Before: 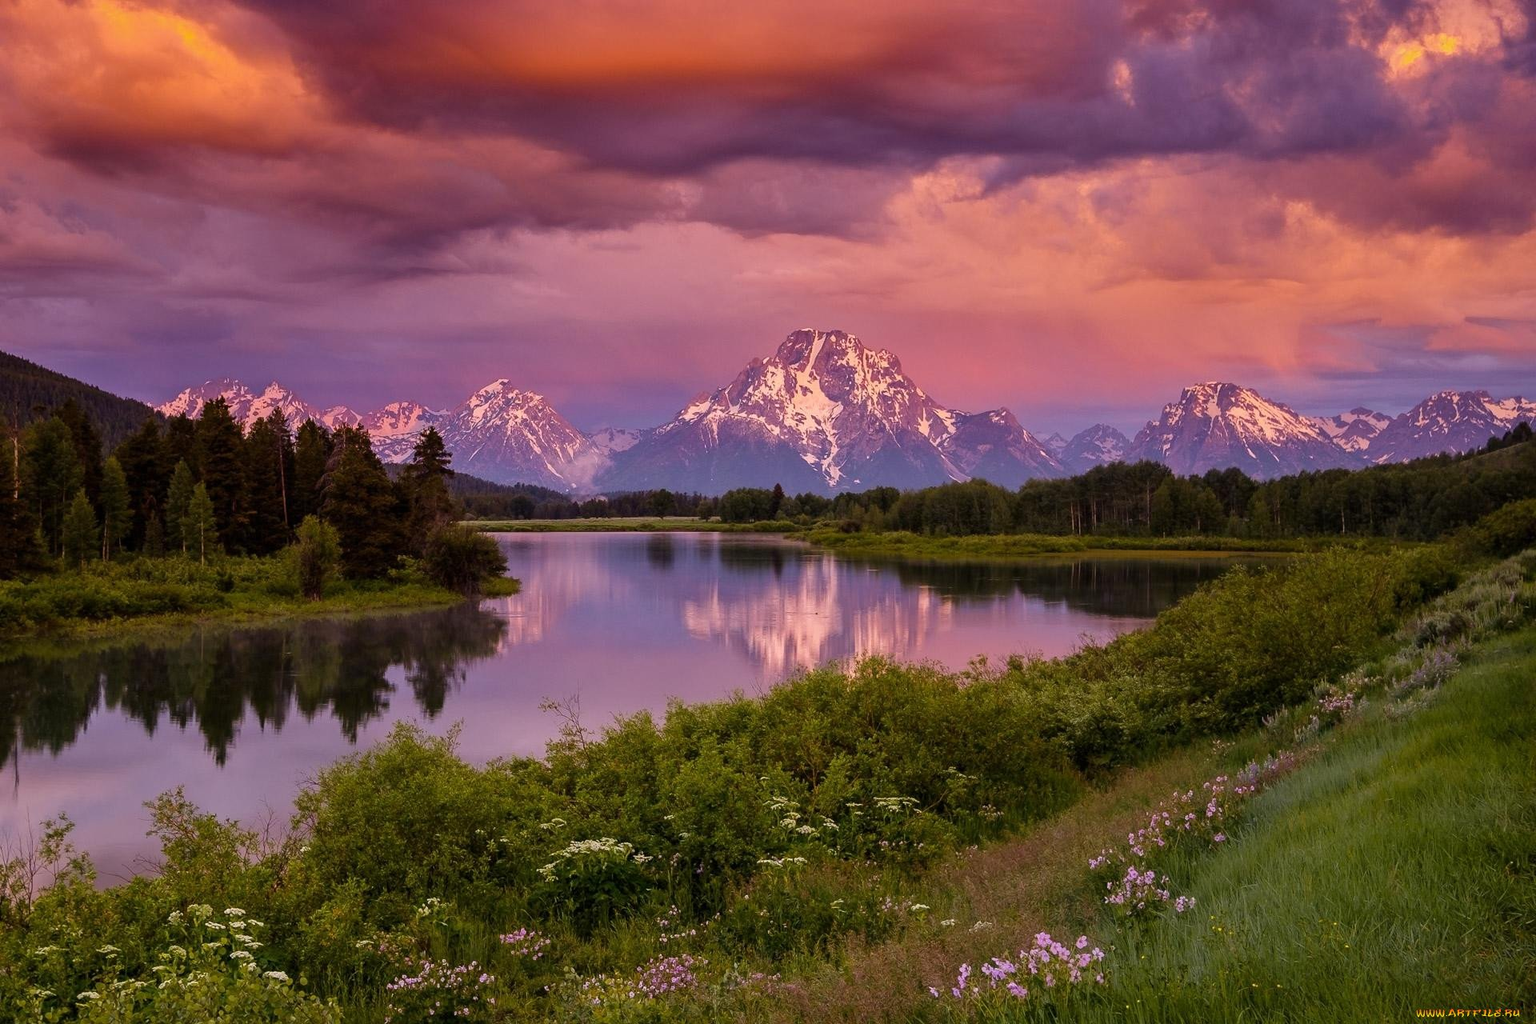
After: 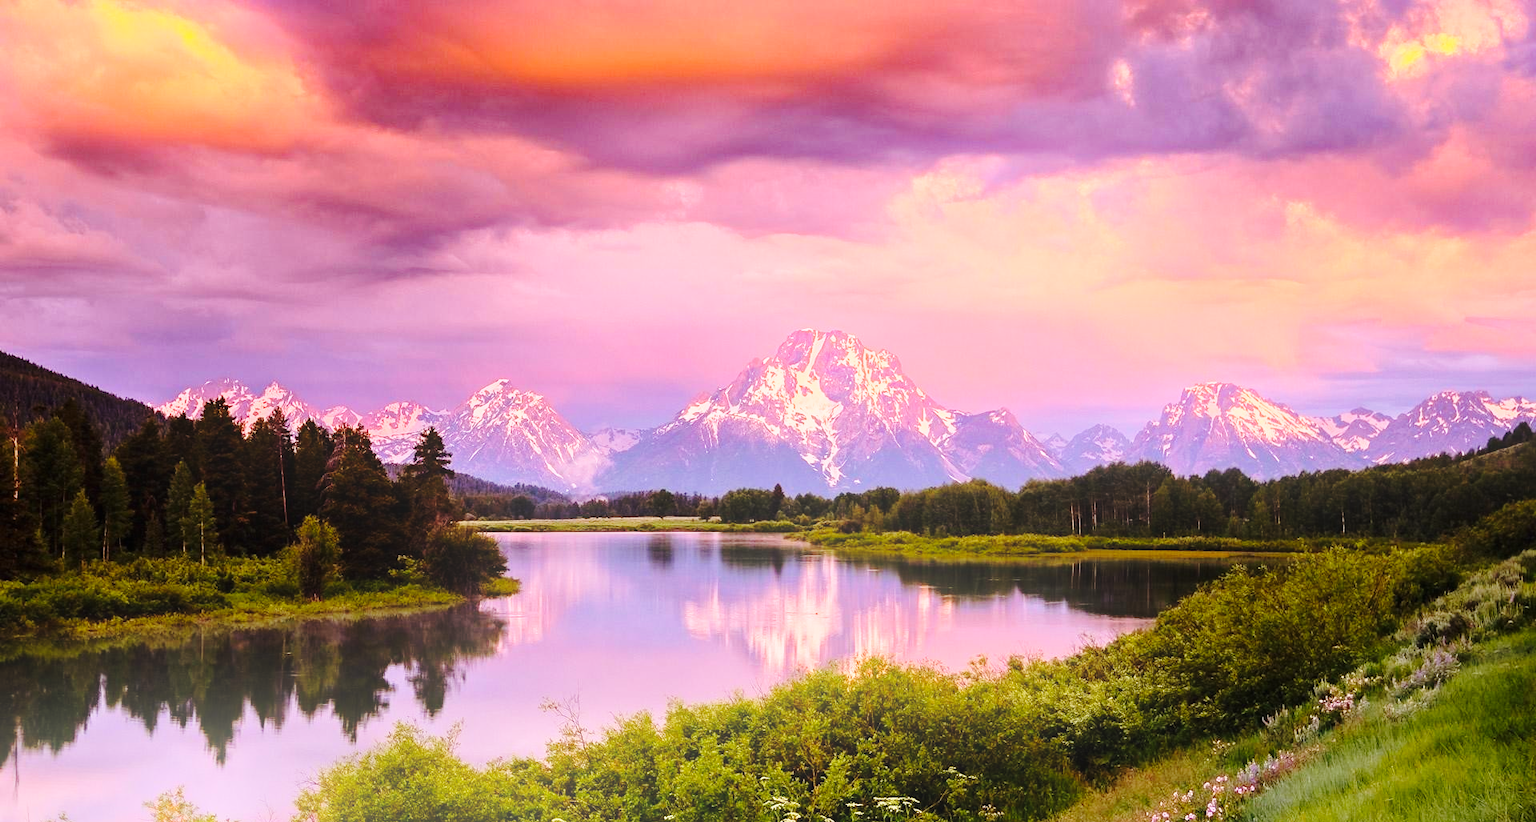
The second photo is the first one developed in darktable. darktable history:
crop: bottom 19.644%
base curve: curves: ch0 [(0, 0) (0.028, 0.03) (0.121, 0.232) (0.46, 0.748) (0.859, 0.968) (1, 1)], preserve colors none
tone equalizer: -8 EV 0.001 EV, -7 EV -0.004 EV, -6 EV 0.009 EV, -5 EV 0.032 EV, -4 EV 0.276 EV, -3 EV 0.644 EV, -2 EV 0.584 EV, -1 EV 0.187 EV, +0 EV 0.024 EV
bloom: on, module defaults
